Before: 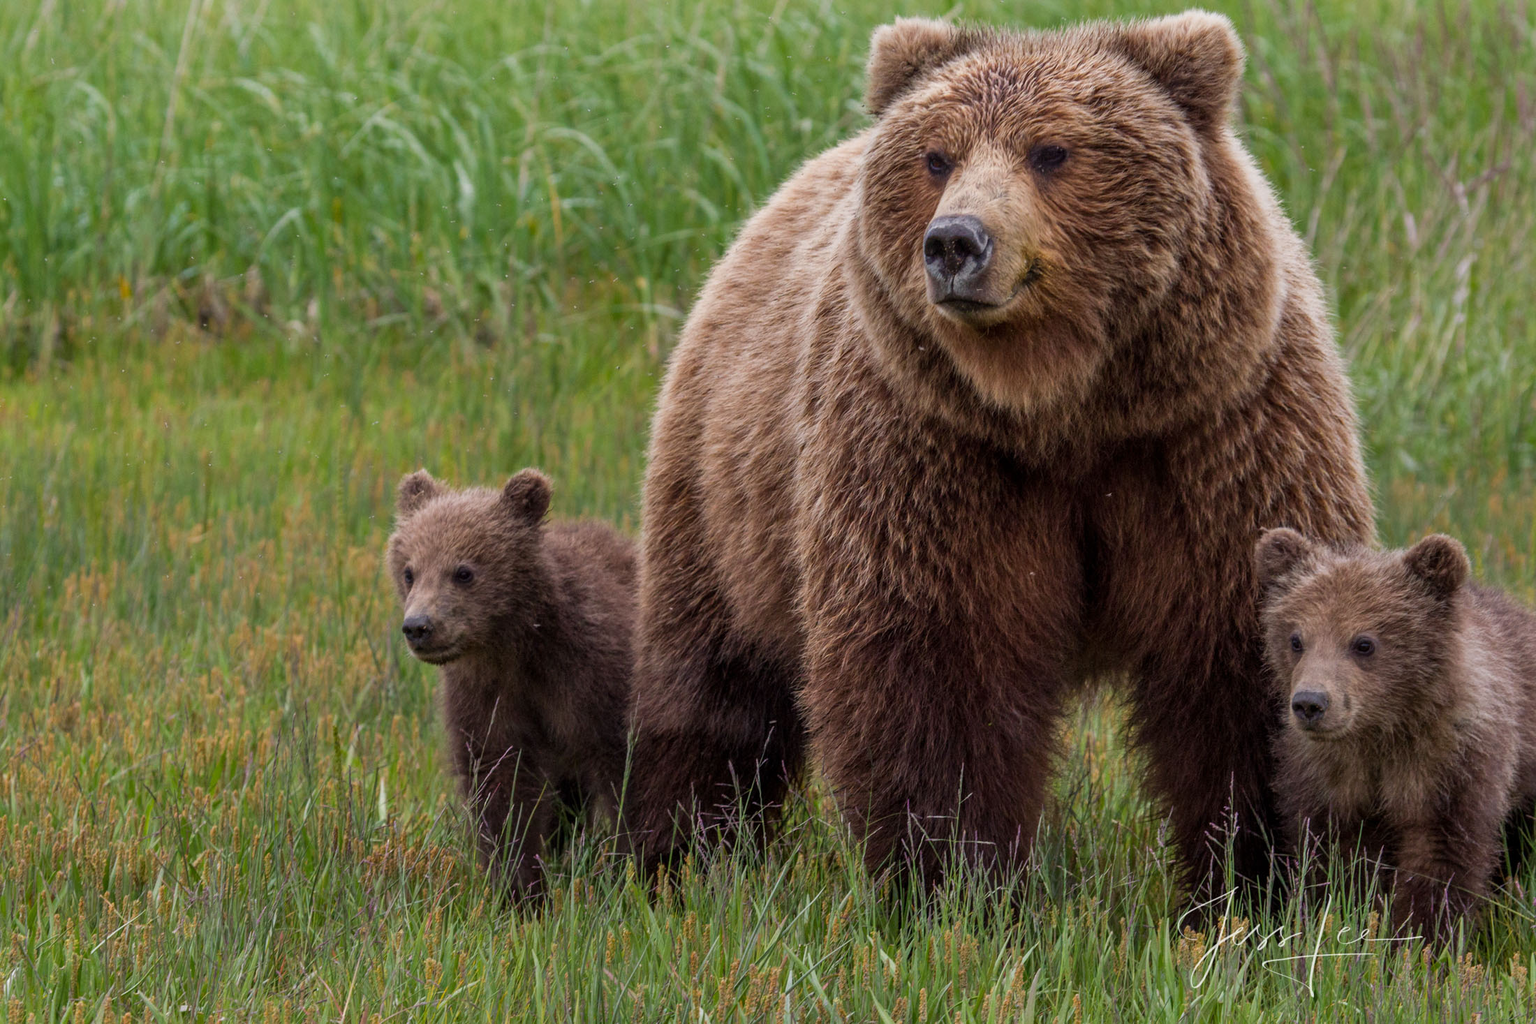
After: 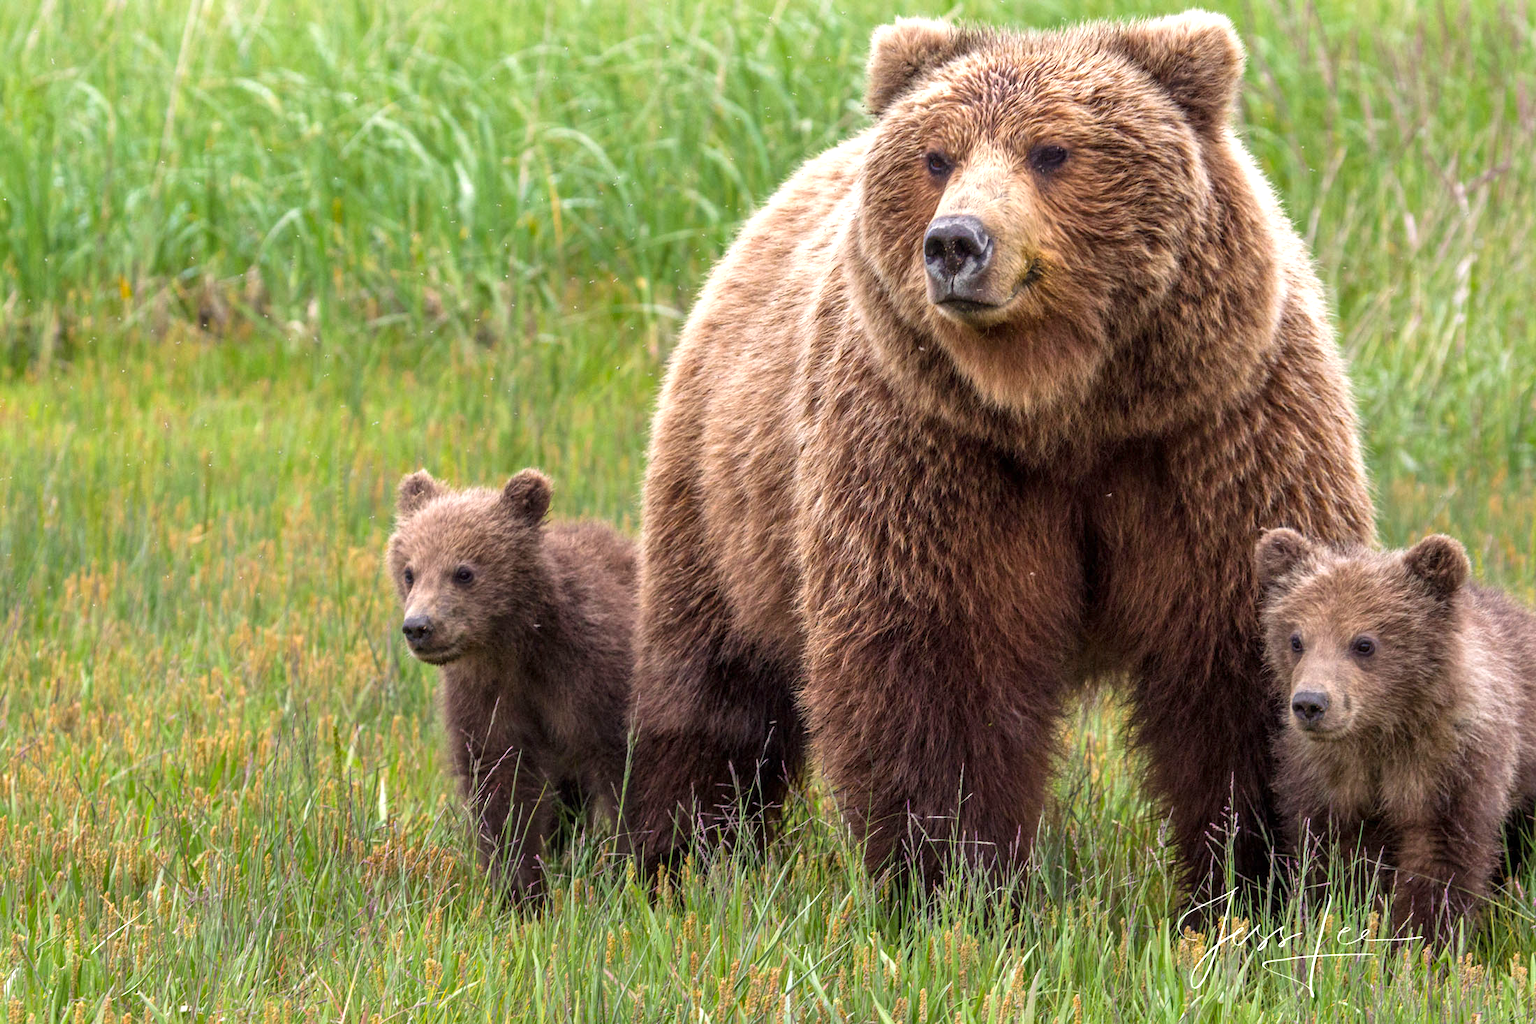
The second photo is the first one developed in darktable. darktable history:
color correction: highlights b* 2.93
exposure: exposure 1.001 EV, compensate exposure bias true, compensate highlight preservation false
